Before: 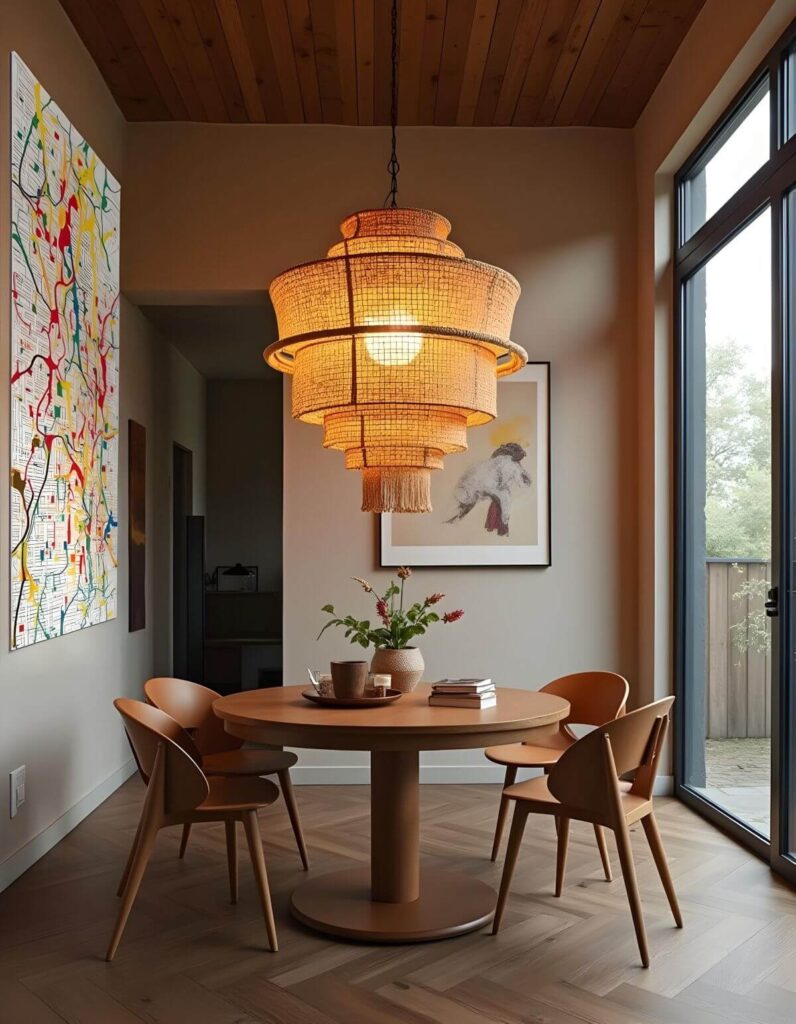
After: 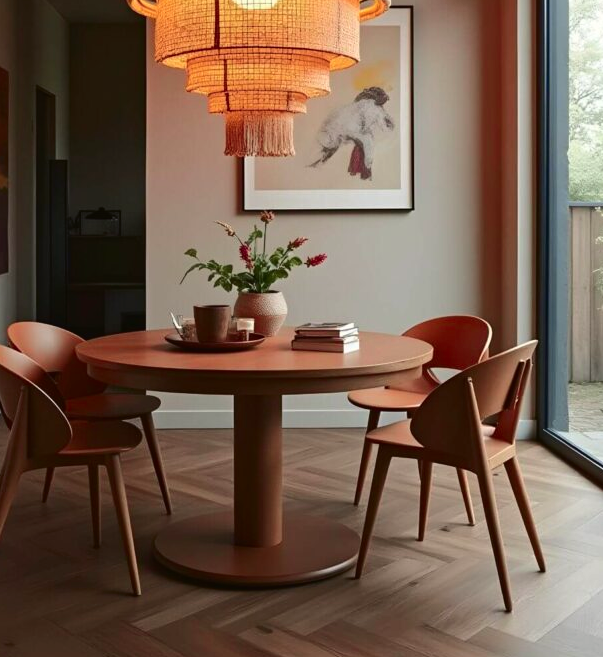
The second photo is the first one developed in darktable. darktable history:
crop and rotate: left 17.329%, top 34.823%, right 6.902%, bottom 0.92%
tone curve: curves: ch0 [(0, 0.021) (0.059, 0.053) (0.212, 0.18) (0.337, 0.304) (0.495, 0.505) (0.725, 0.731) (0.89, 0.919) (1, 1)]; ch1 [(0, 0) (0.094, 0.081) (0.311, 0.282) (0.421, 0.417) (0.479, 0.475) (0.54, 0.55) (0.615, 0.65) (0.683, 0.688) (1, 1)]; ch2 [(0, 0) (0.257, 0.217) (0.44, 0.431) (0.498, 0.507) (0.603, 0.598) (1, 1)], color space Lab, independent channels, preserve colors none
